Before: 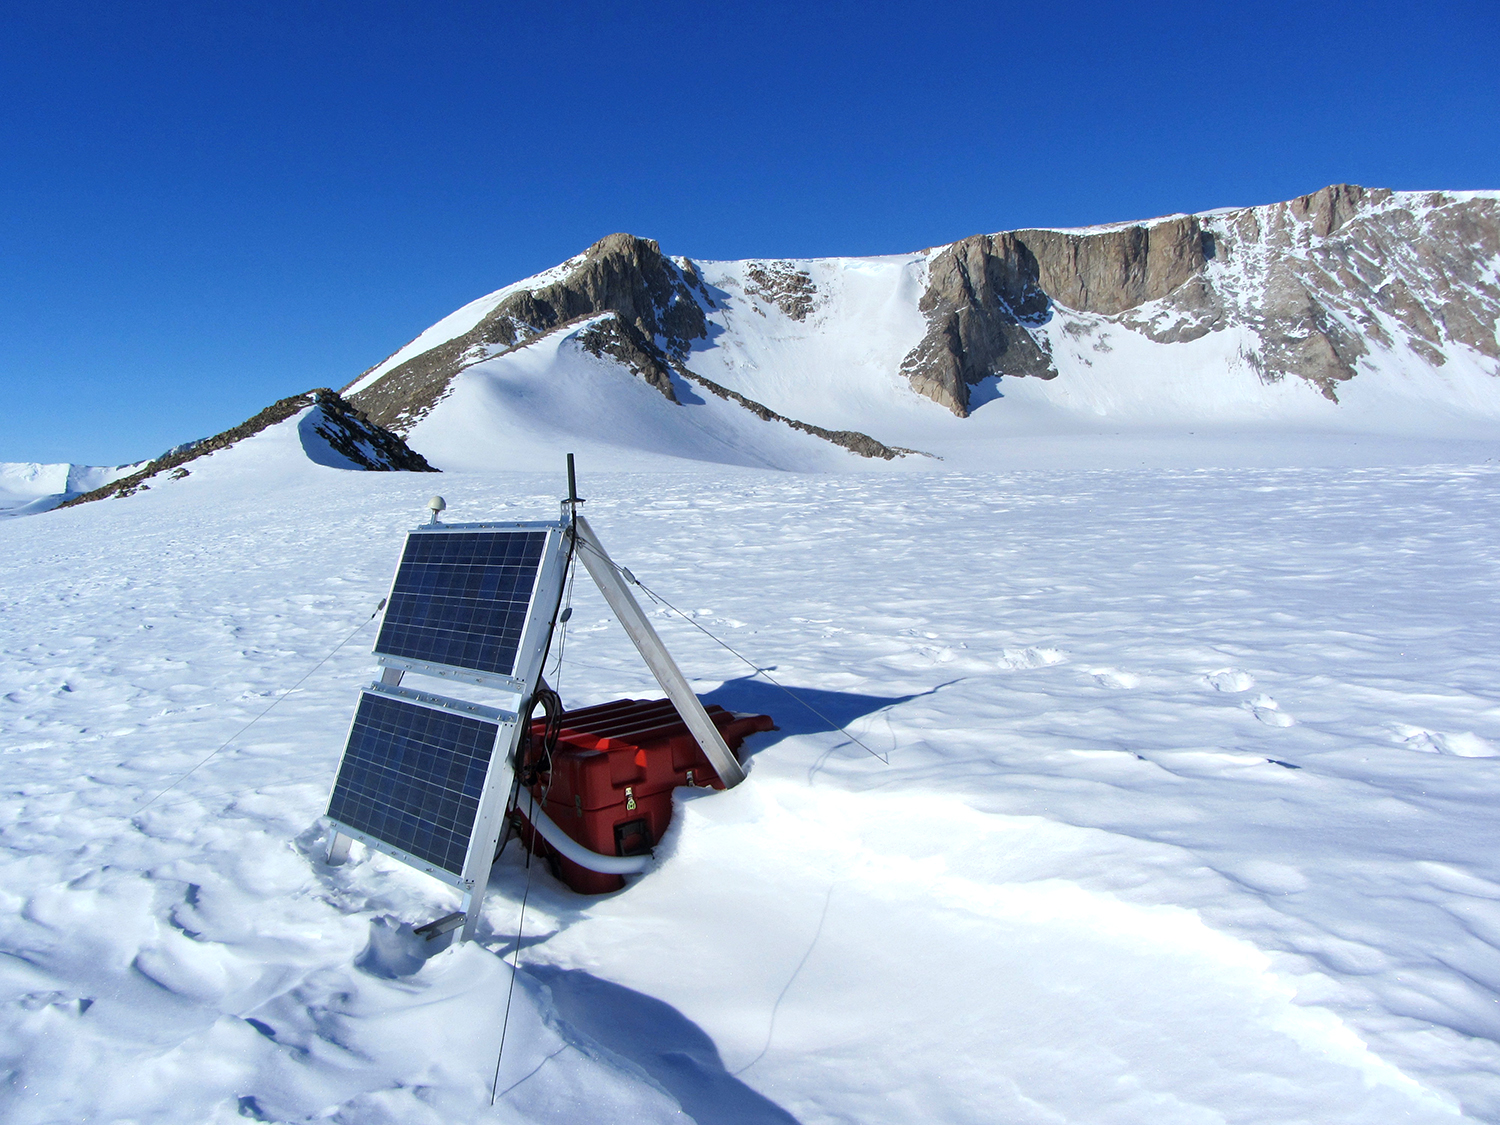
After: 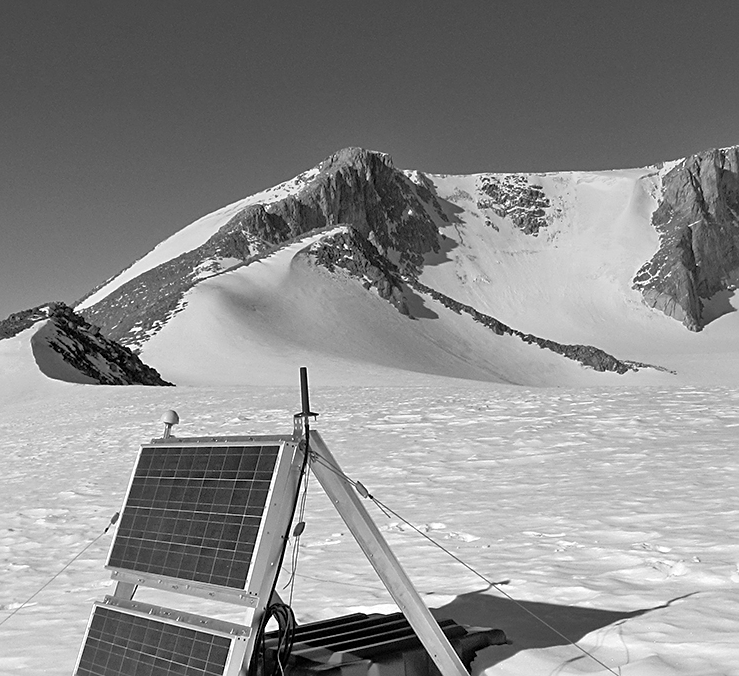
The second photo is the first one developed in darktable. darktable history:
sharpen: on, module defaults
crop: left 17.835%, top 7.675%, right 32.881%, bottom 32.213%
monochrome: on, module defaults
exposure: compensate highlight preservation false
graduated density: on, module defaults
tone equalizer: -7 EV 0.15 EV, -6 EV 0.6 EV, -5 EV 1.15 EV, -4 EV 1.33 EV, -3 EV 1.15 EV, -2 EV 0.6 EV, -1 EV 0.15 EV, mask exposure compensation -0.5 EV
white balance: red 0.954, blue 1.079
